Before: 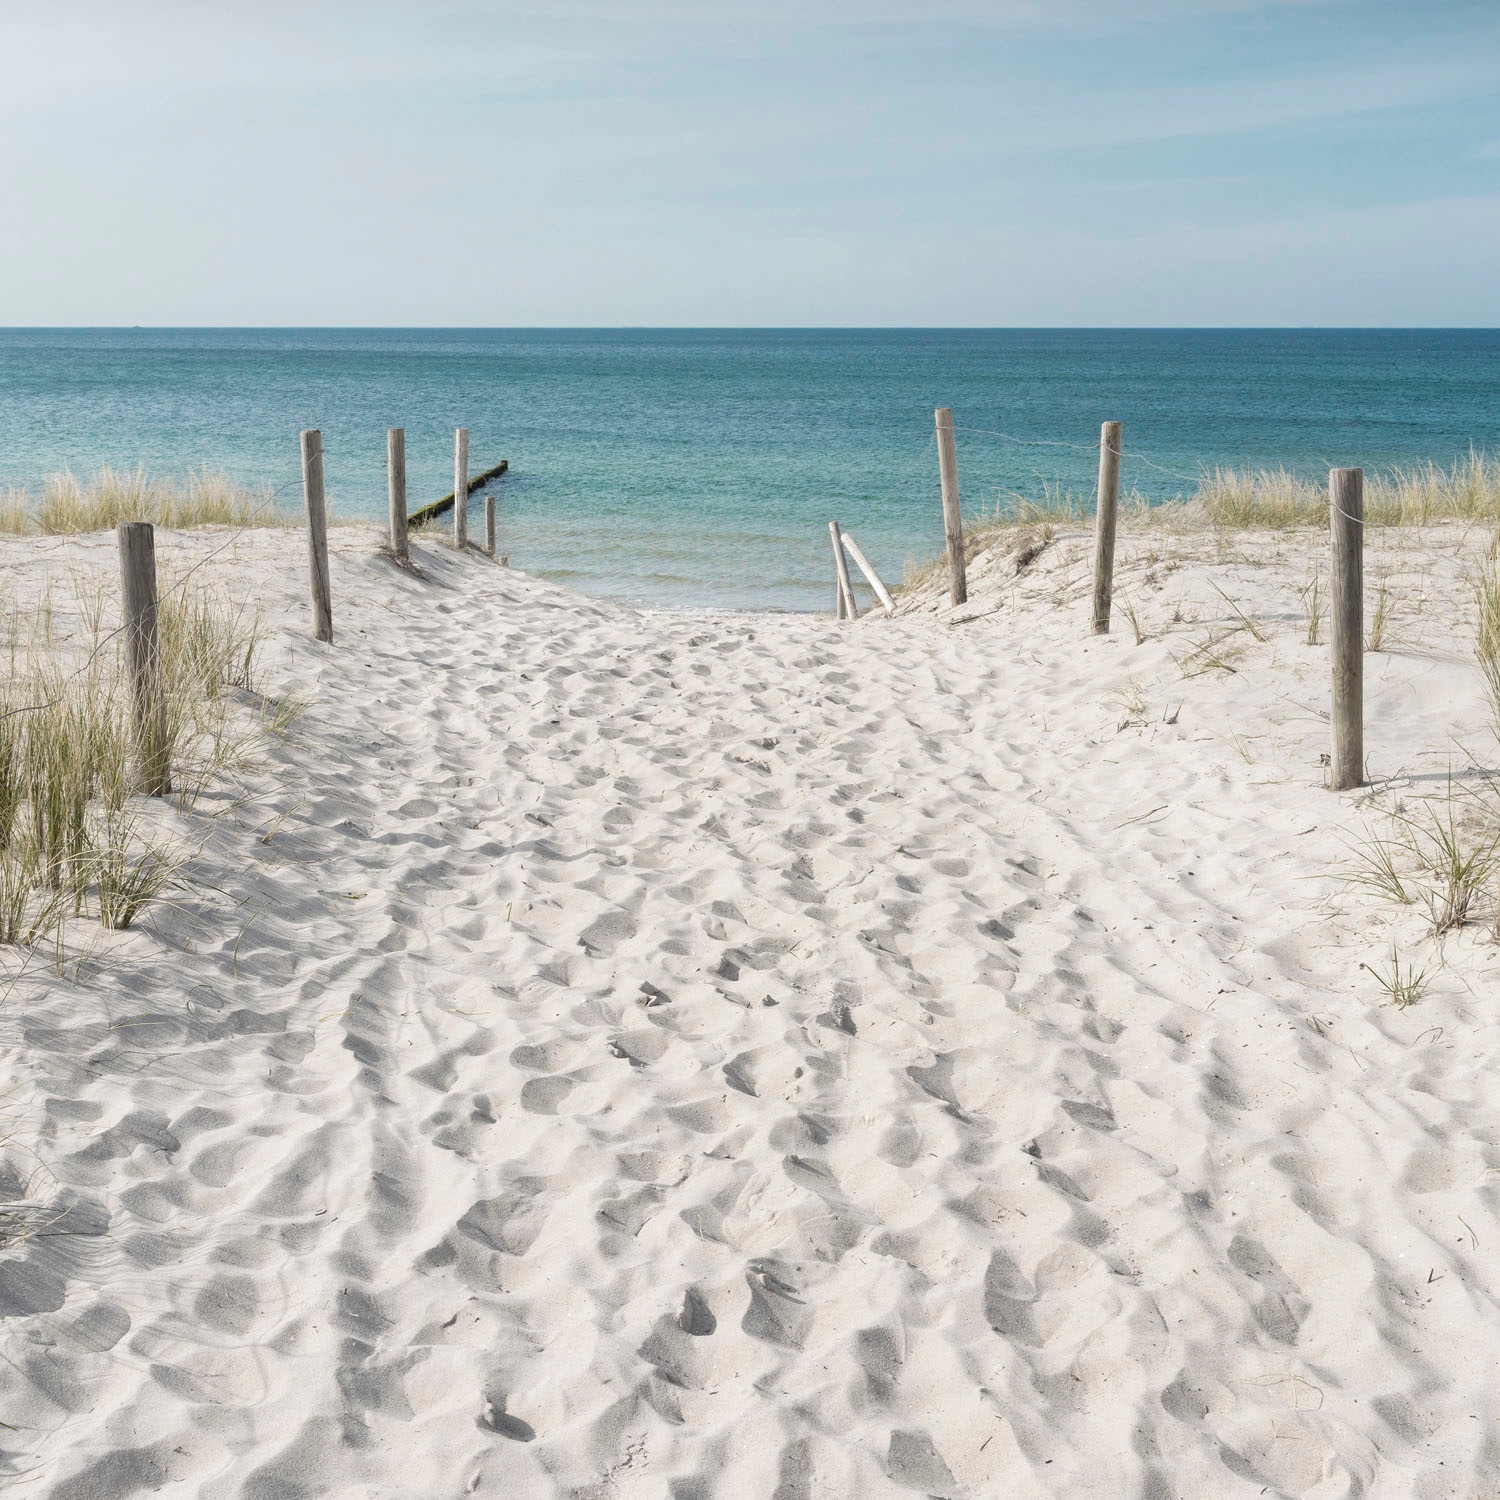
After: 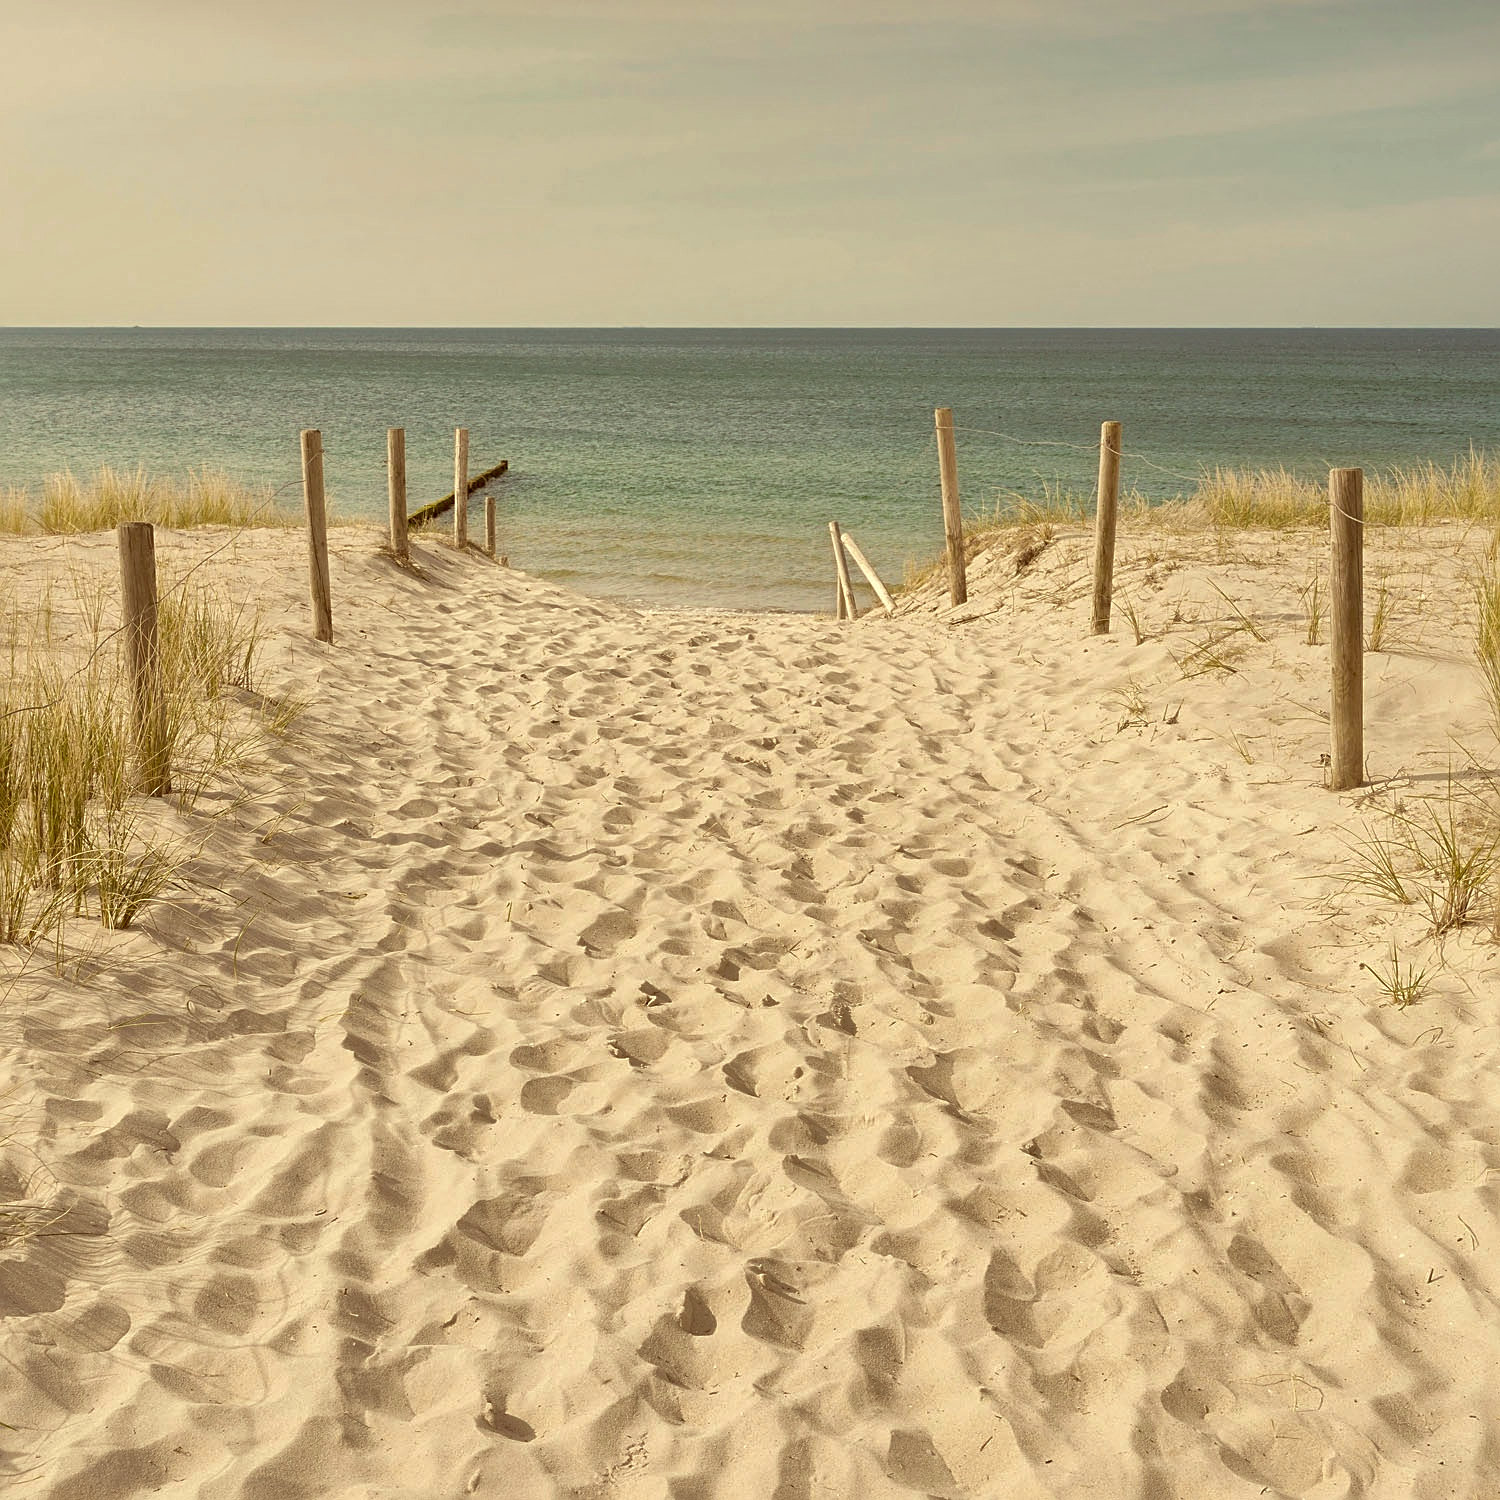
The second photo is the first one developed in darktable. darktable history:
color correction: highlights a* 1.12, highlights b* 24.26, shadows a* 15.58, shadows b* 24.26
tone equalizer: on, module defaults
shadows and highlights: on, module defaults
sharpen: on, module defaults
